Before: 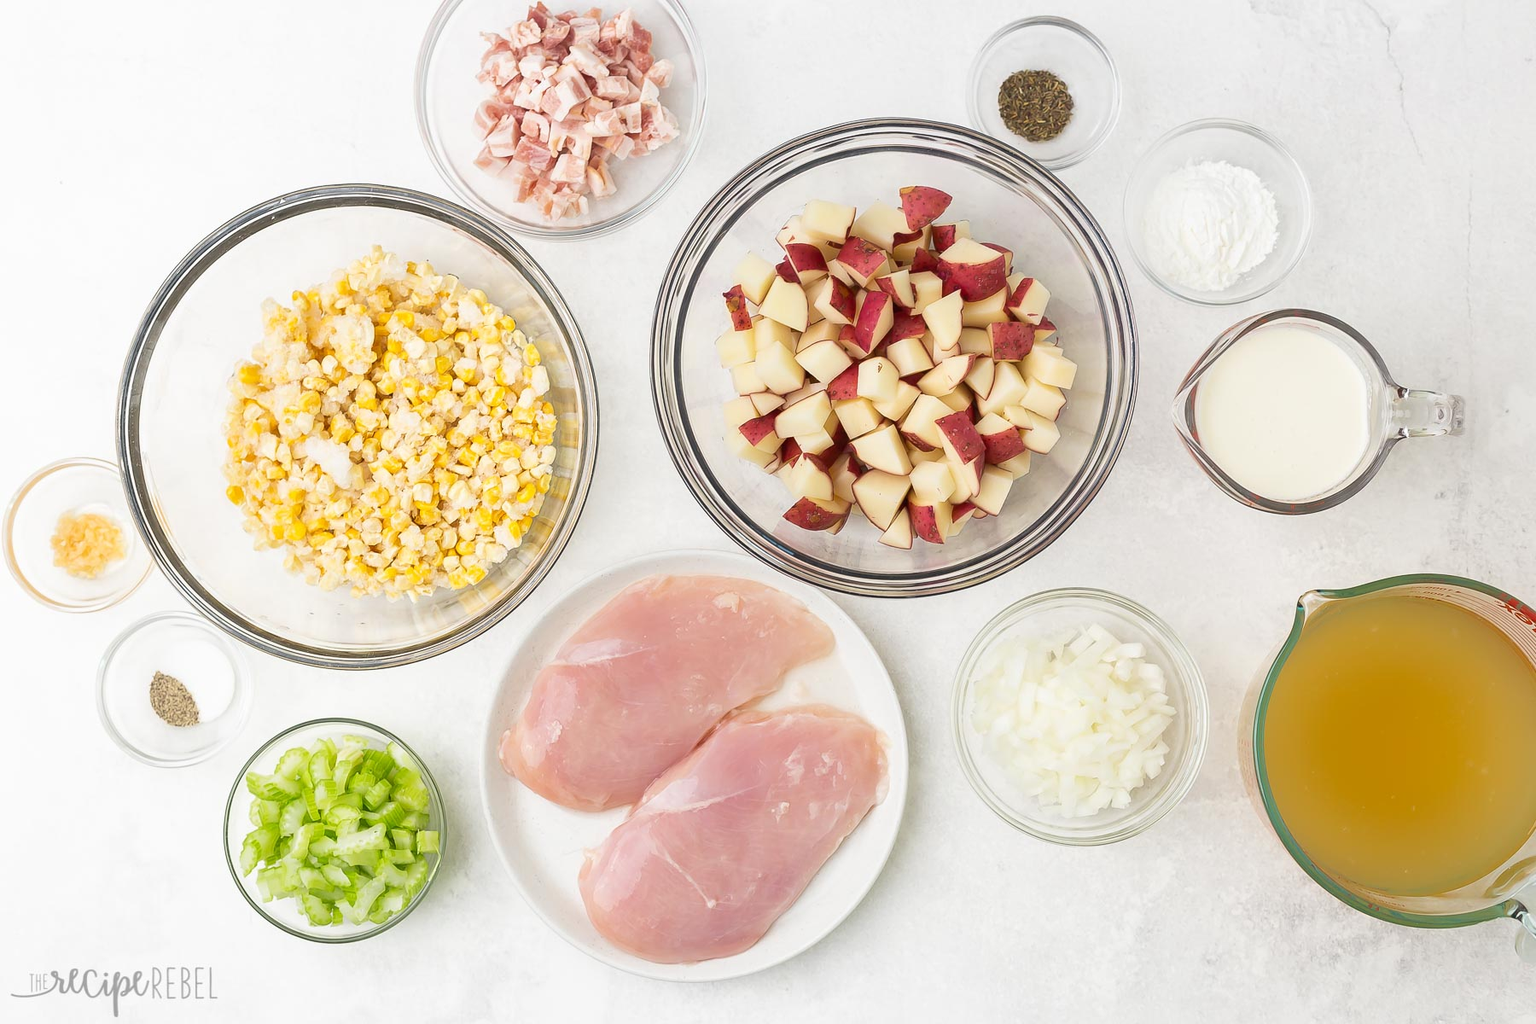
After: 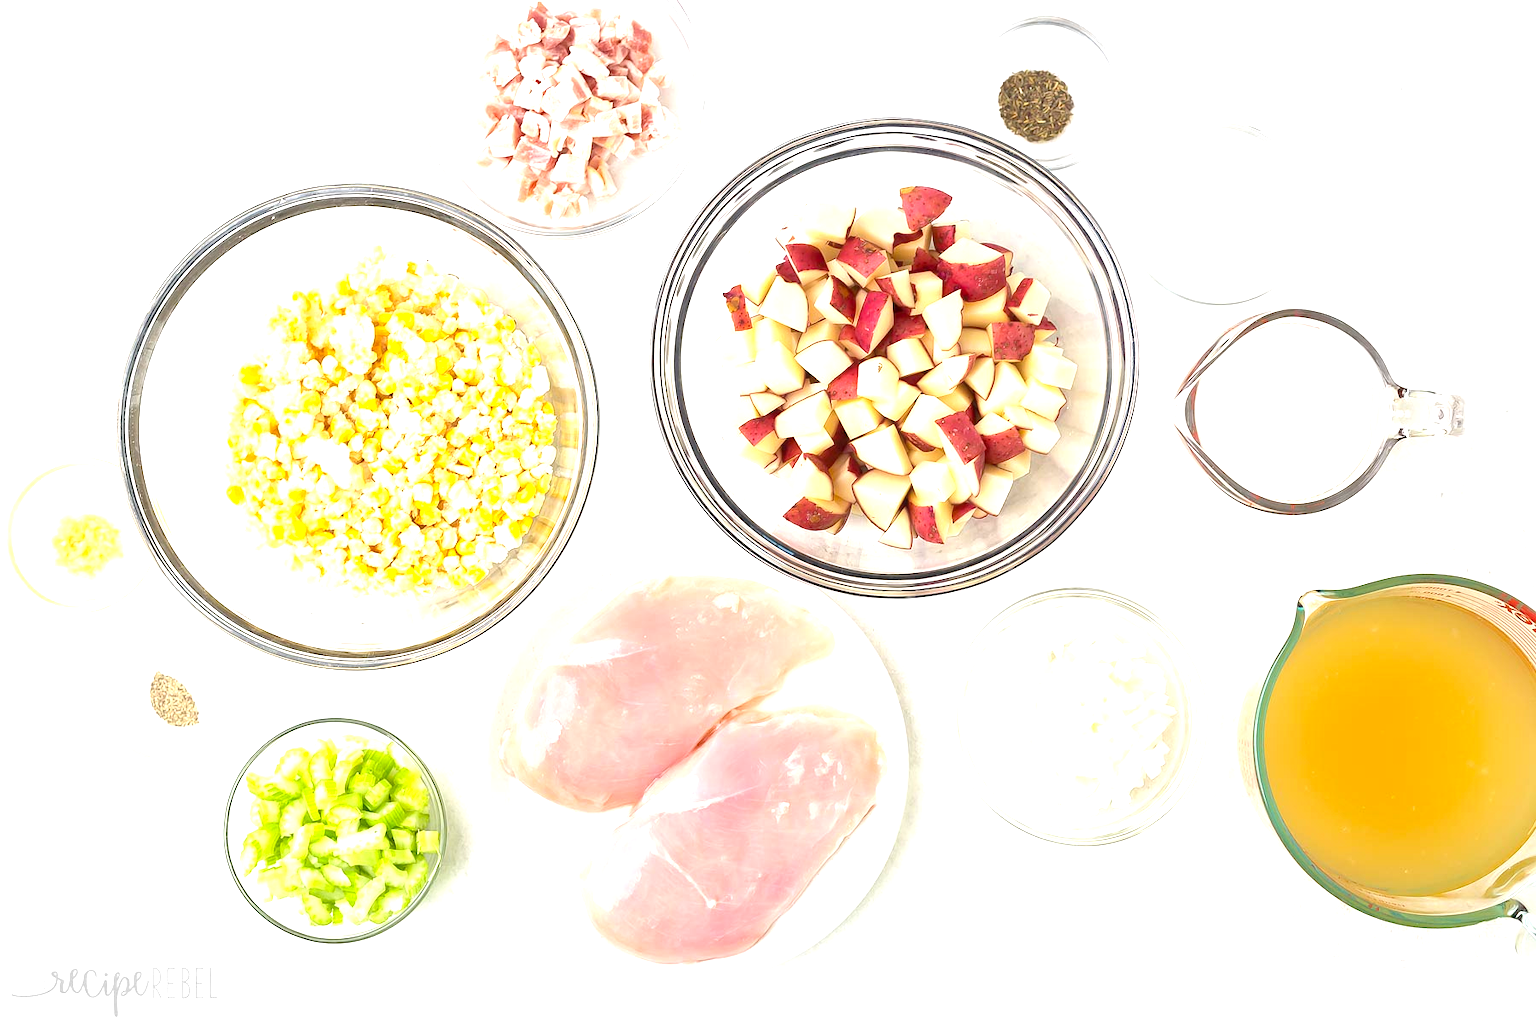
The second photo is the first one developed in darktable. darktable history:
exposure: black level correction 0, exposure 1 EV, compensate highlight preservation false
haze removal: compatibility mode true, adaptive false
